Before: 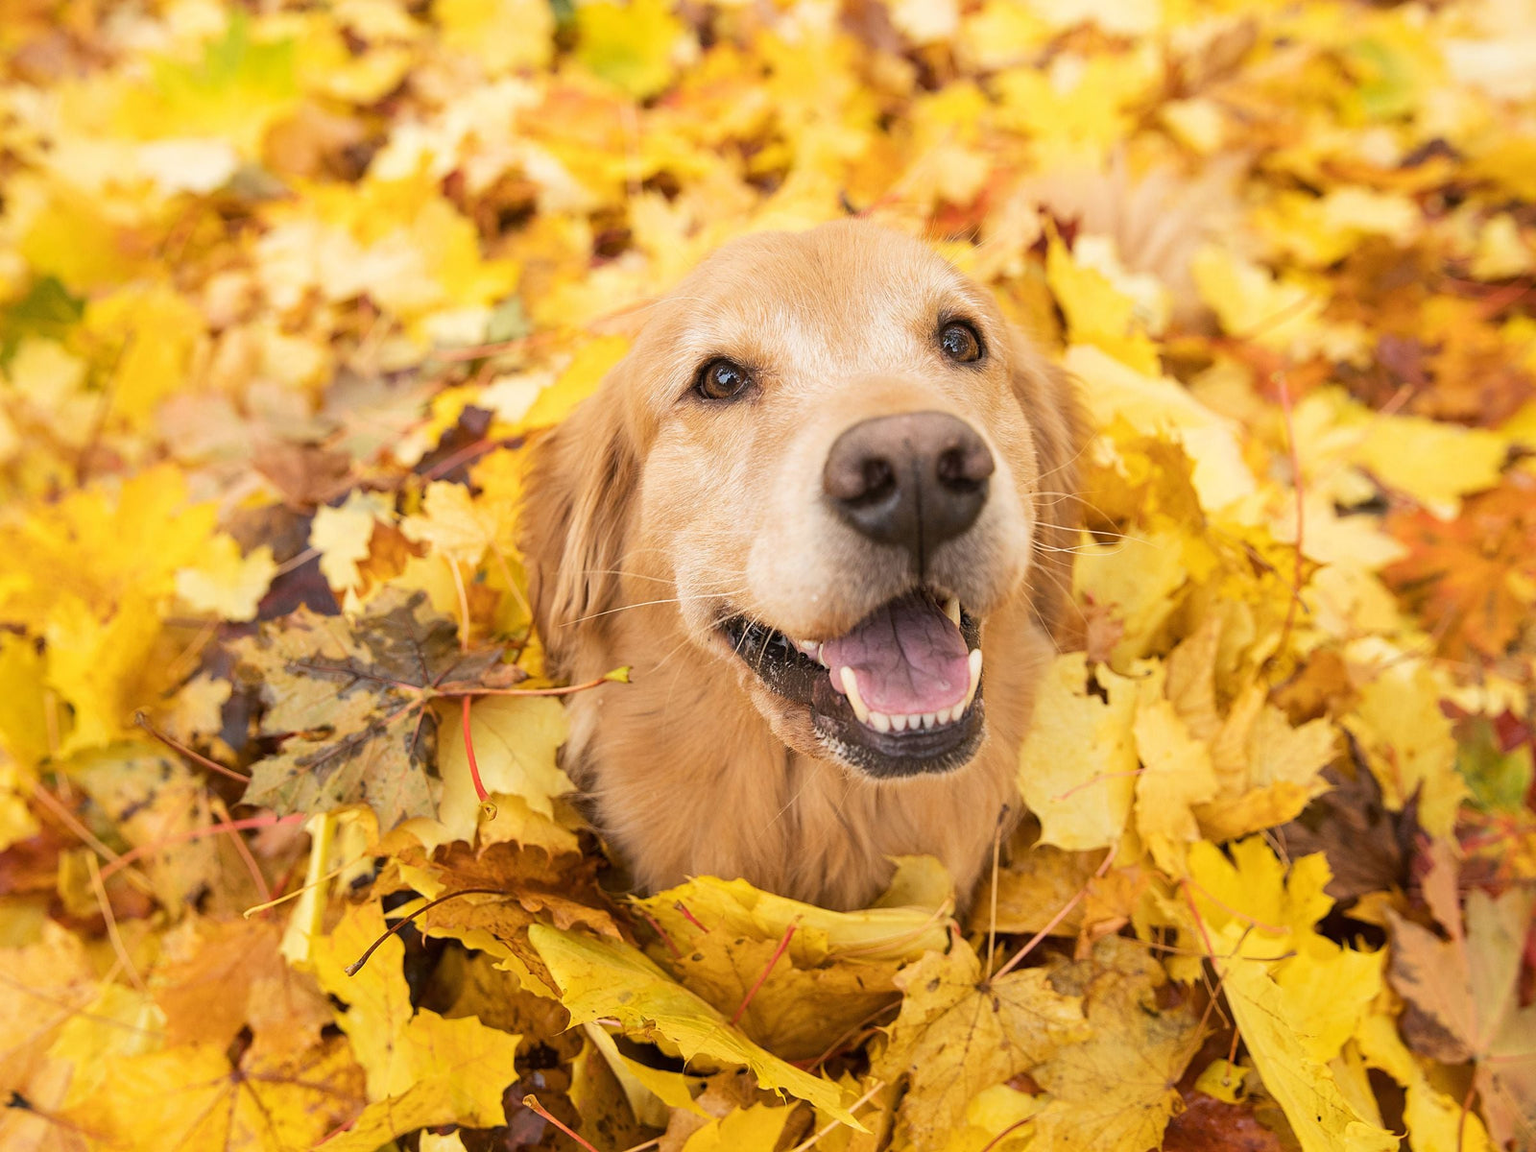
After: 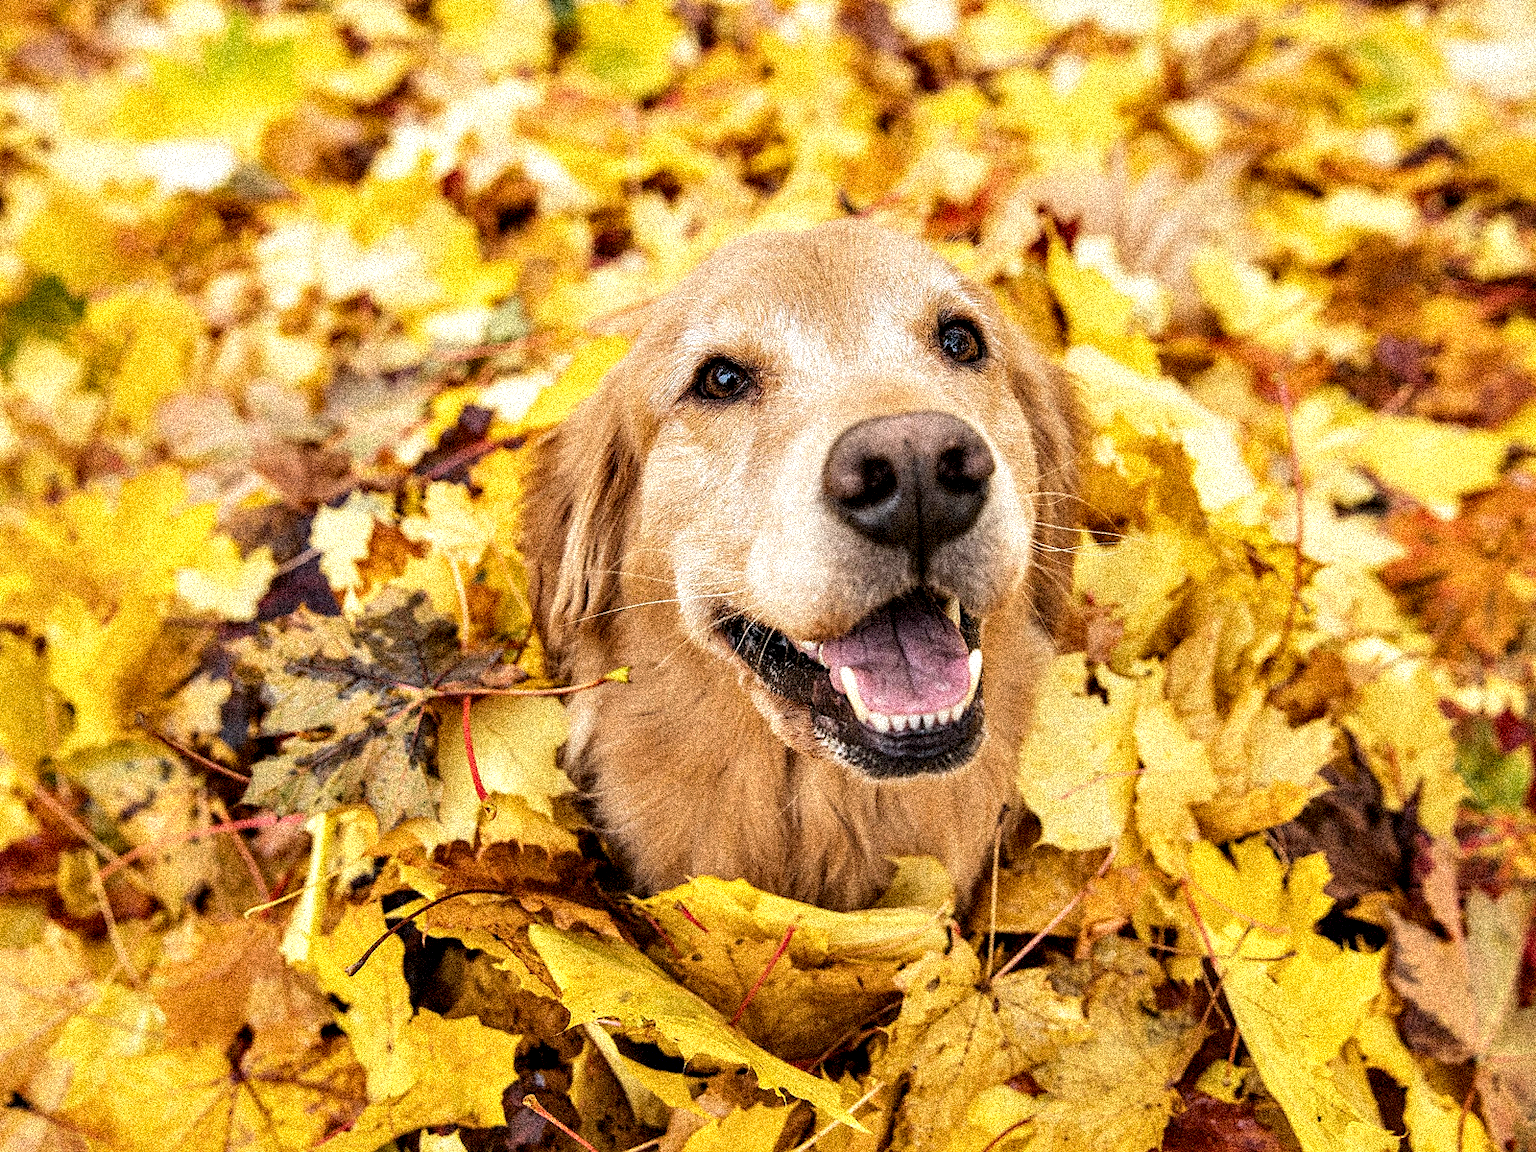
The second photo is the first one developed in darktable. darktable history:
contrast equalizer: octaves 7, y [[0.6 ×6], [0.55 ×6], [0 ×6], [0 ×6], [0 ×6]]
grain: coarseness 3.75 ISO, strength 100%, mid-tones bias 0%
rotate and perspective: crop left 0, crop top 0
local contrast: detail 130%
